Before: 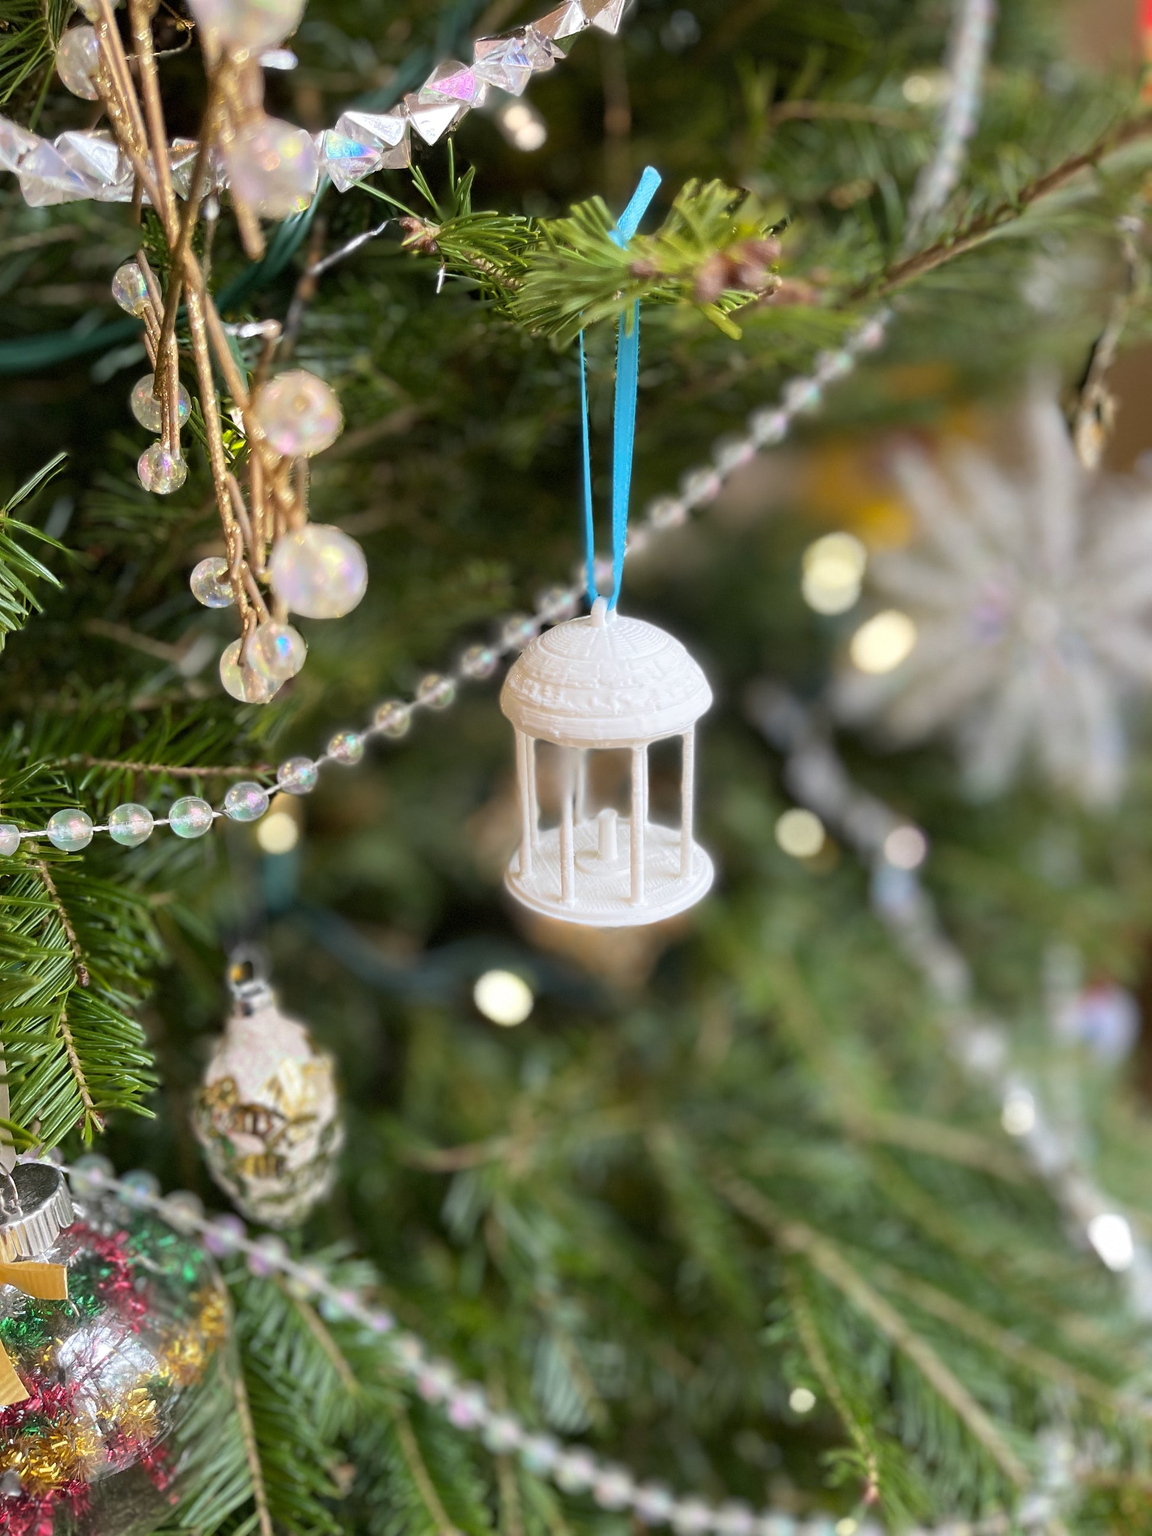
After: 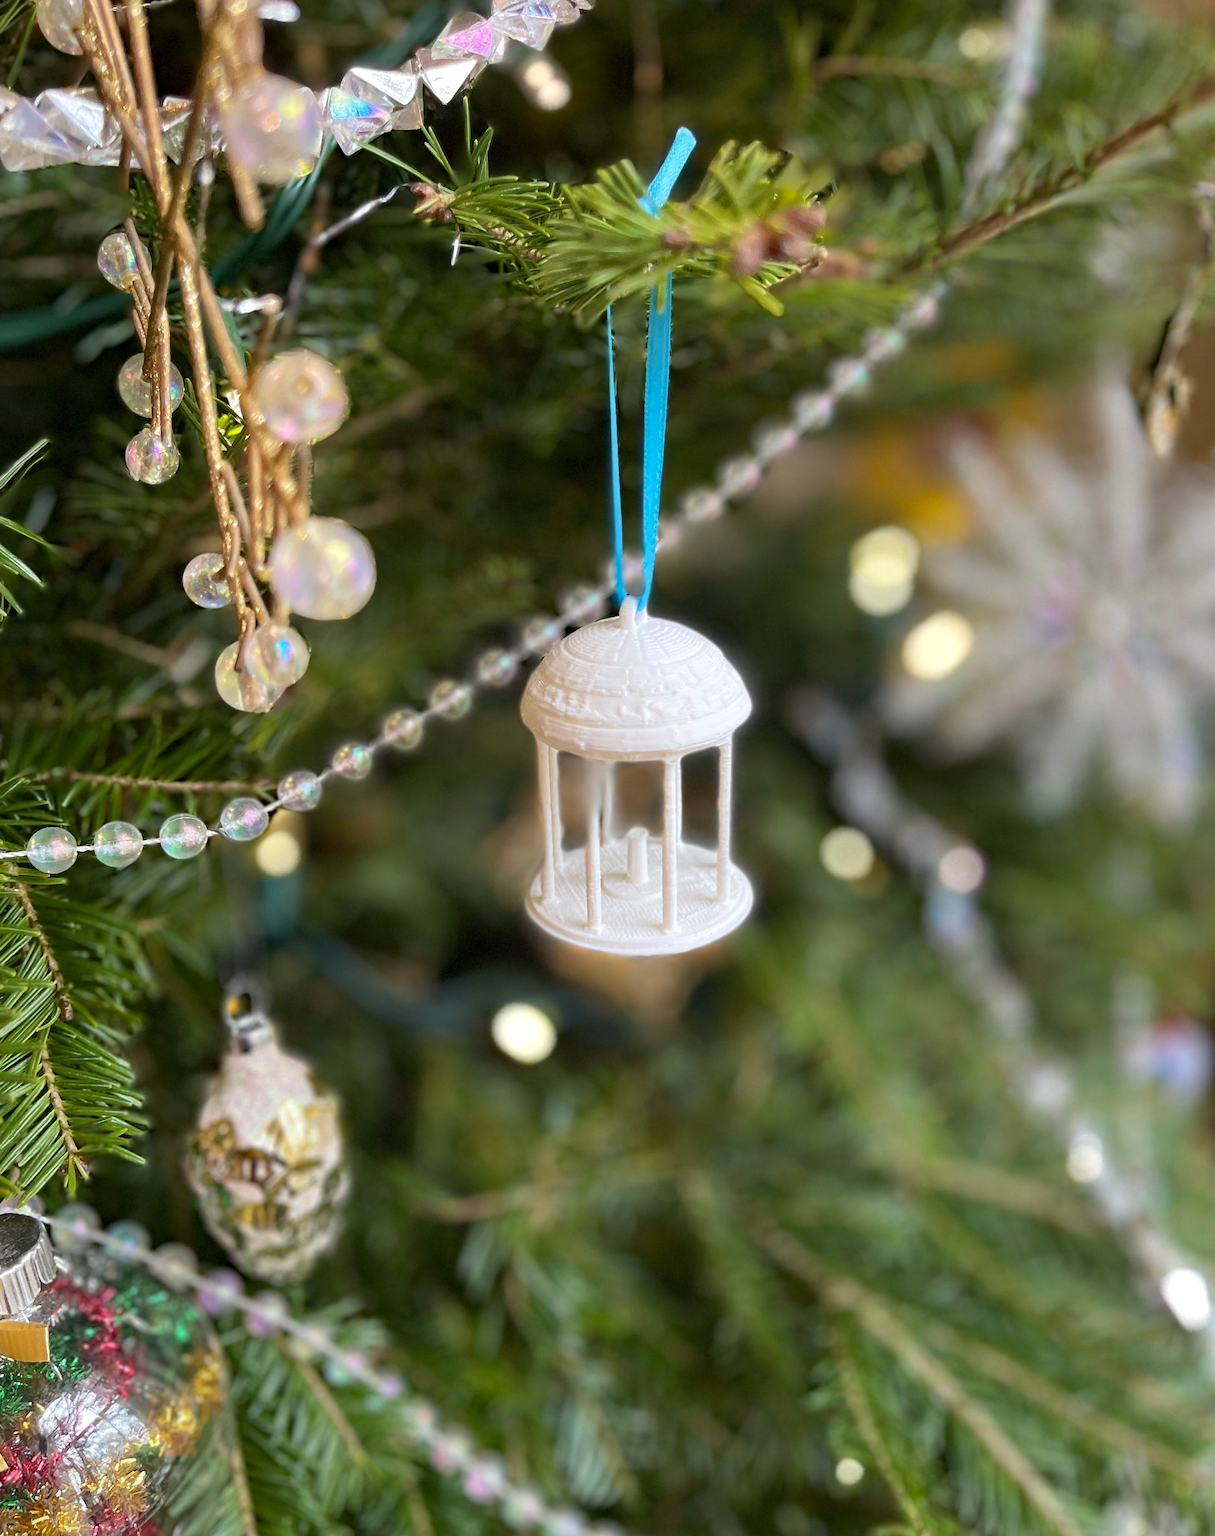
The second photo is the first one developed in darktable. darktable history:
white balance: emerald 1
haze removal: compatibility mode true, adaptive false
crop: left 1.964%, top 3.251%, right 1.122%, bottom 4.933%
